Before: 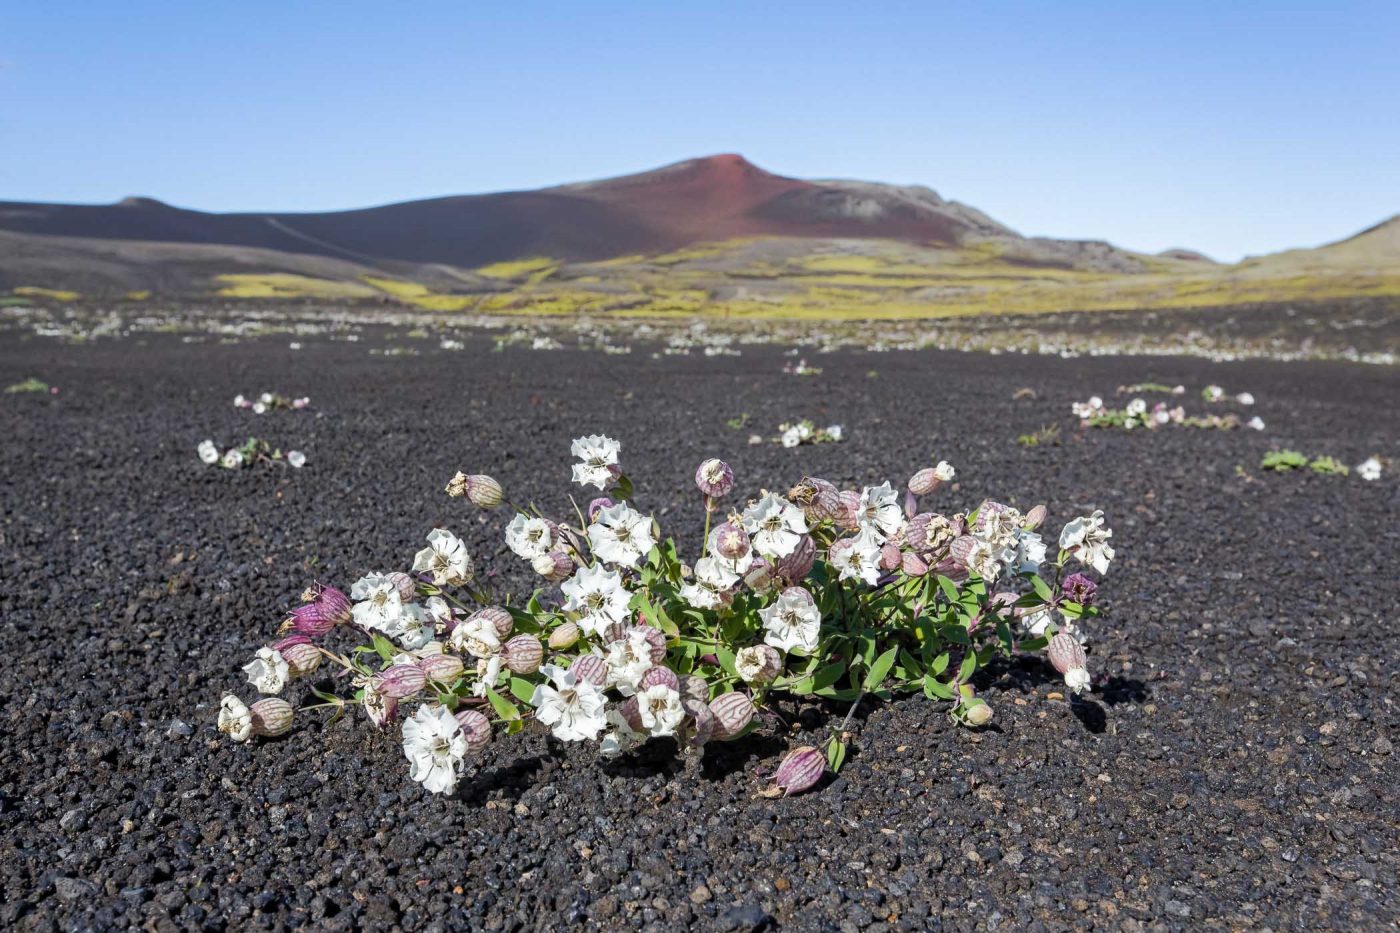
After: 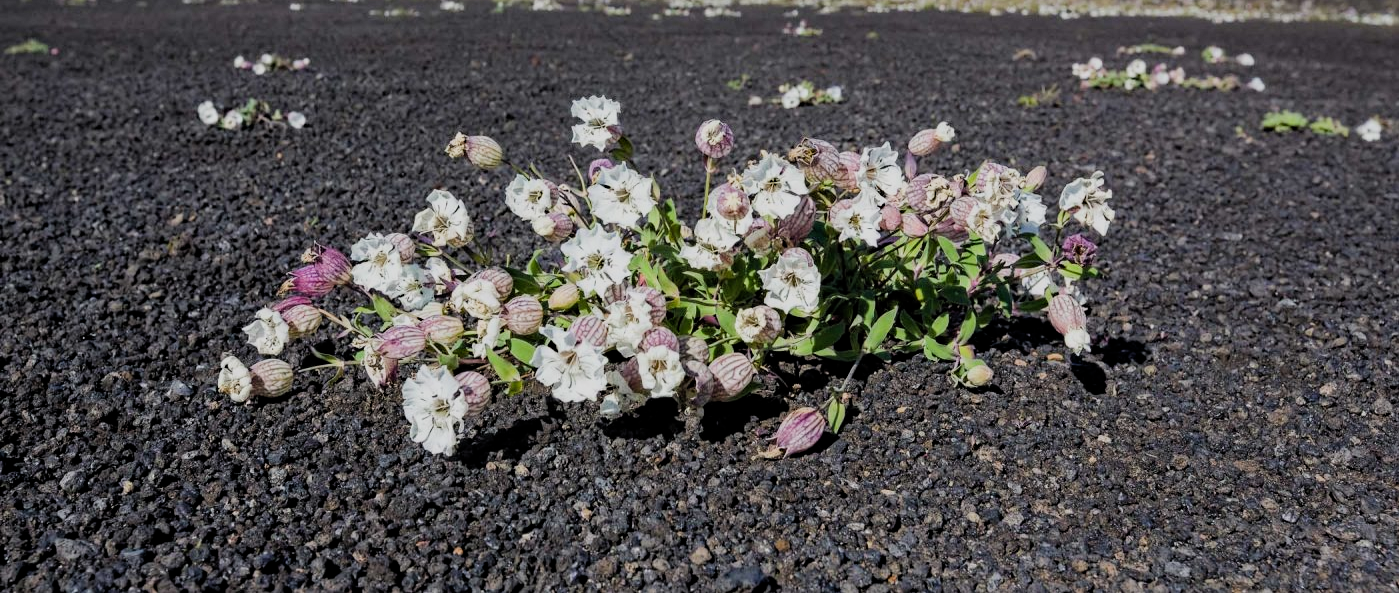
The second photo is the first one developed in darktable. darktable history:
crop and rotate: top 36.416%
haze removal: compatibility mode true, adaptive false
filmic rgb: middle gray luminance 28.9%, black relative exposure -10.29 EV, white relative exposure 5.51 EV, target black luminance 0%, hardness 3.93, latitude 1.12%, contrast 1.12, highlights saturation mix 6.27%, shadows ↔ highlights balance 15.13%
